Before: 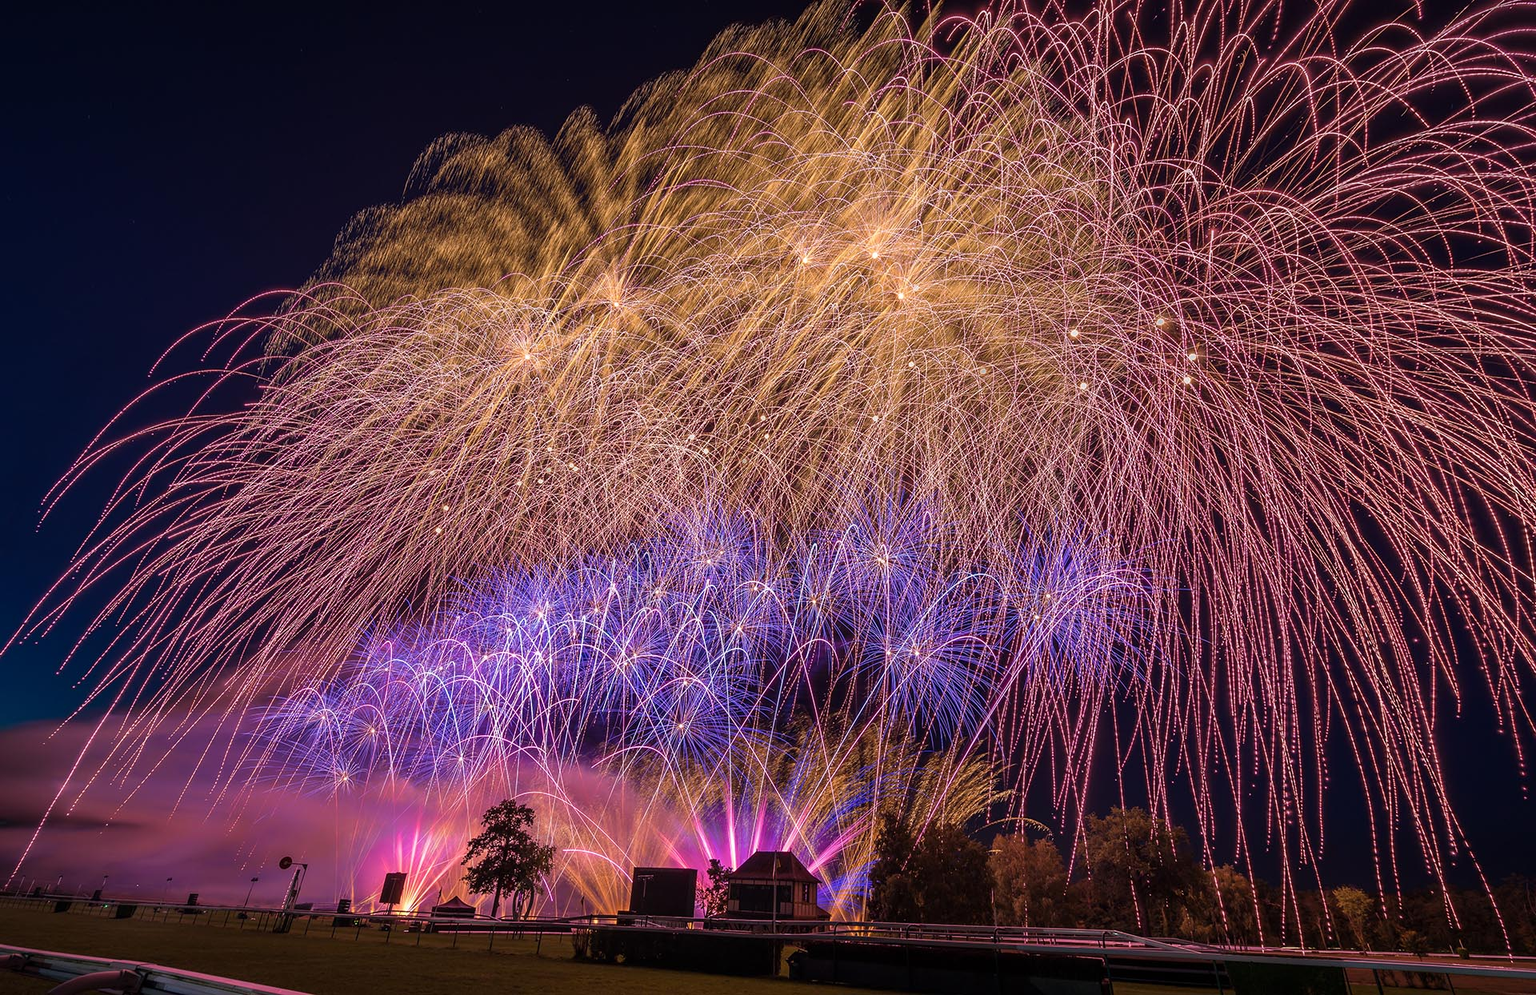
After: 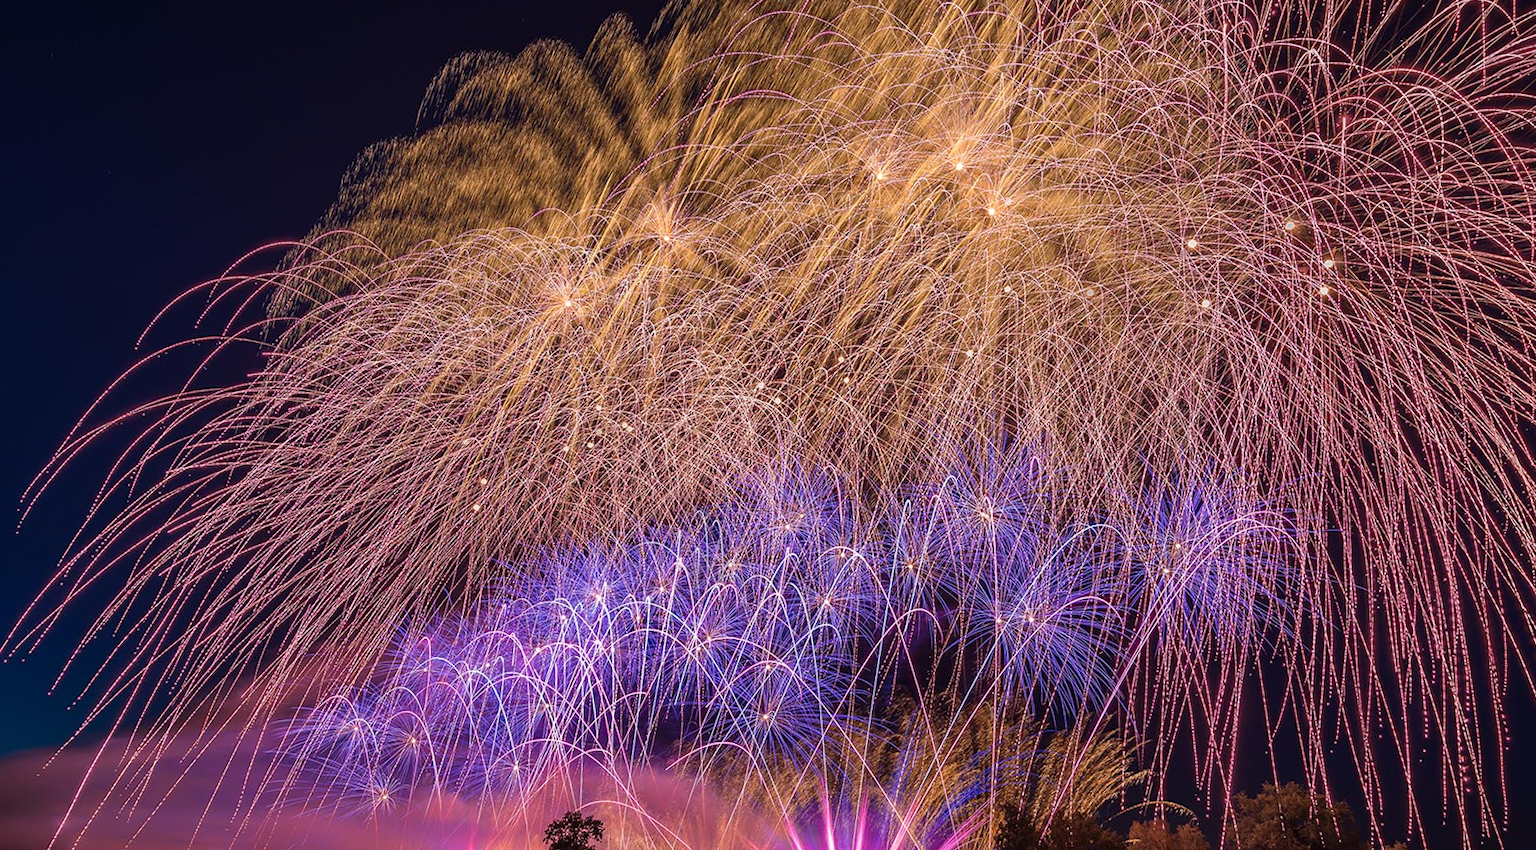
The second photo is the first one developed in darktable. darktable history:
crop: top 7.49%, right 9.717%, bottom 11.943%
rotate and perspective: rotation -3°, crop left 0.031, crop right 0.968, crop top 0.07, crop bottom 0.93
